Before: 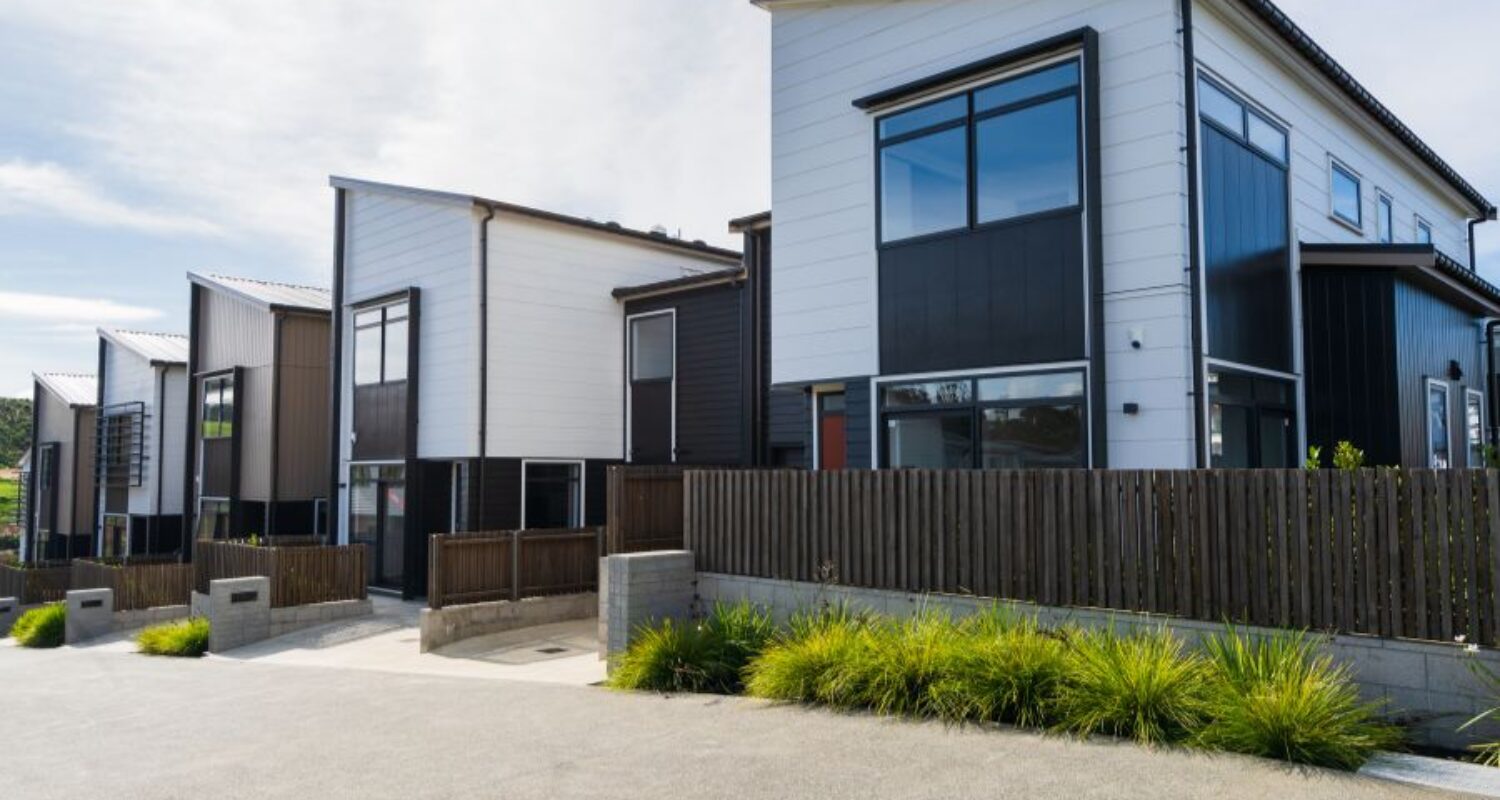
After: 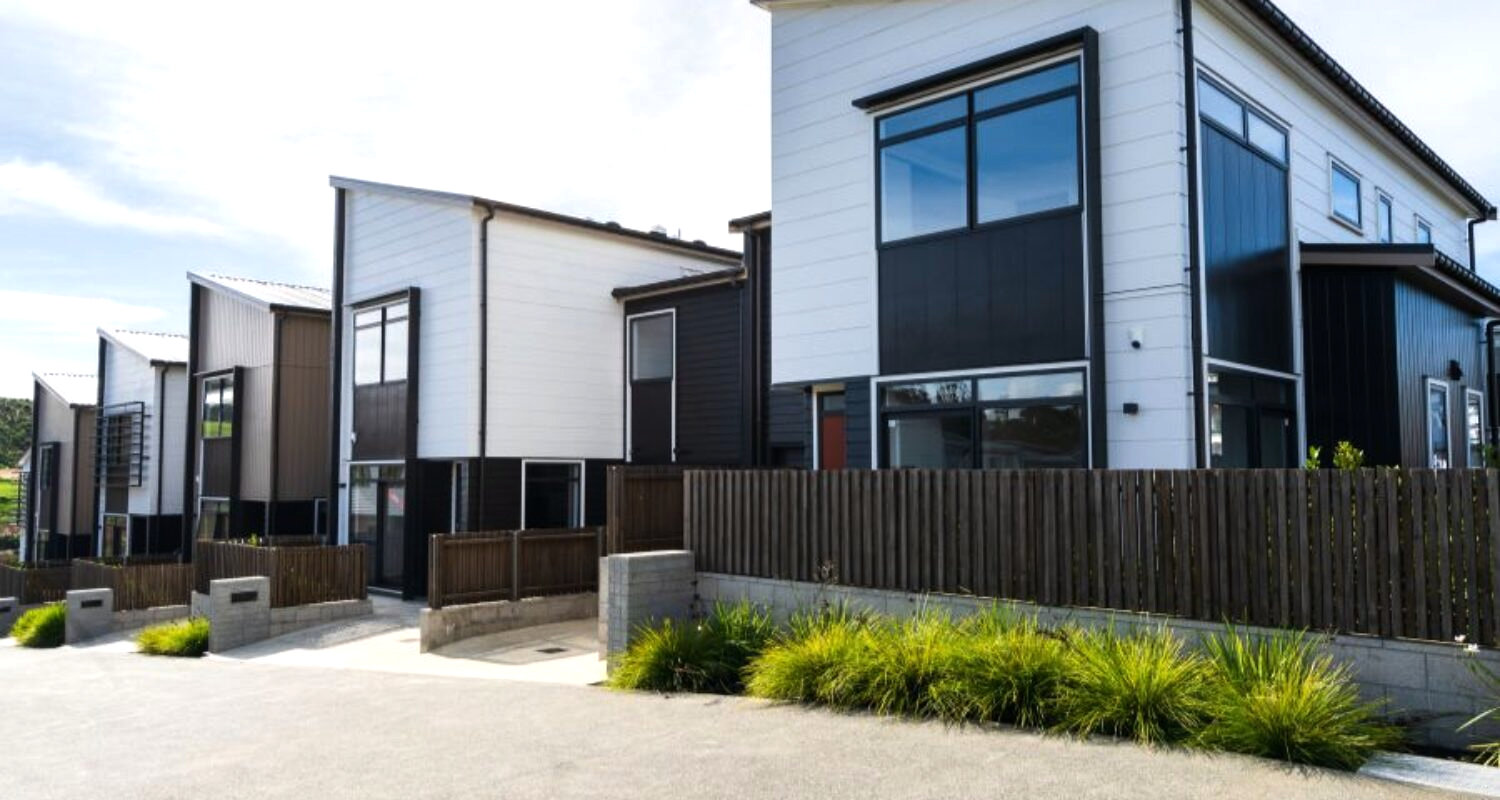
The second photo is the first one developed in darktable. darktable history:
tone equalizer: -8 EV -0.392 EV, -7 EV -0.421 EV, -6 EV -0.331 EV, -5 EV -0.187 EV, -3 EV 0.197 EV, -2 EV 0.312 EV, -1 EV 0.388 EV, +0 EV 0.428 EV, edges refinement/feathering 500, mask exposure compensation -1.57 EV, preserve details no
